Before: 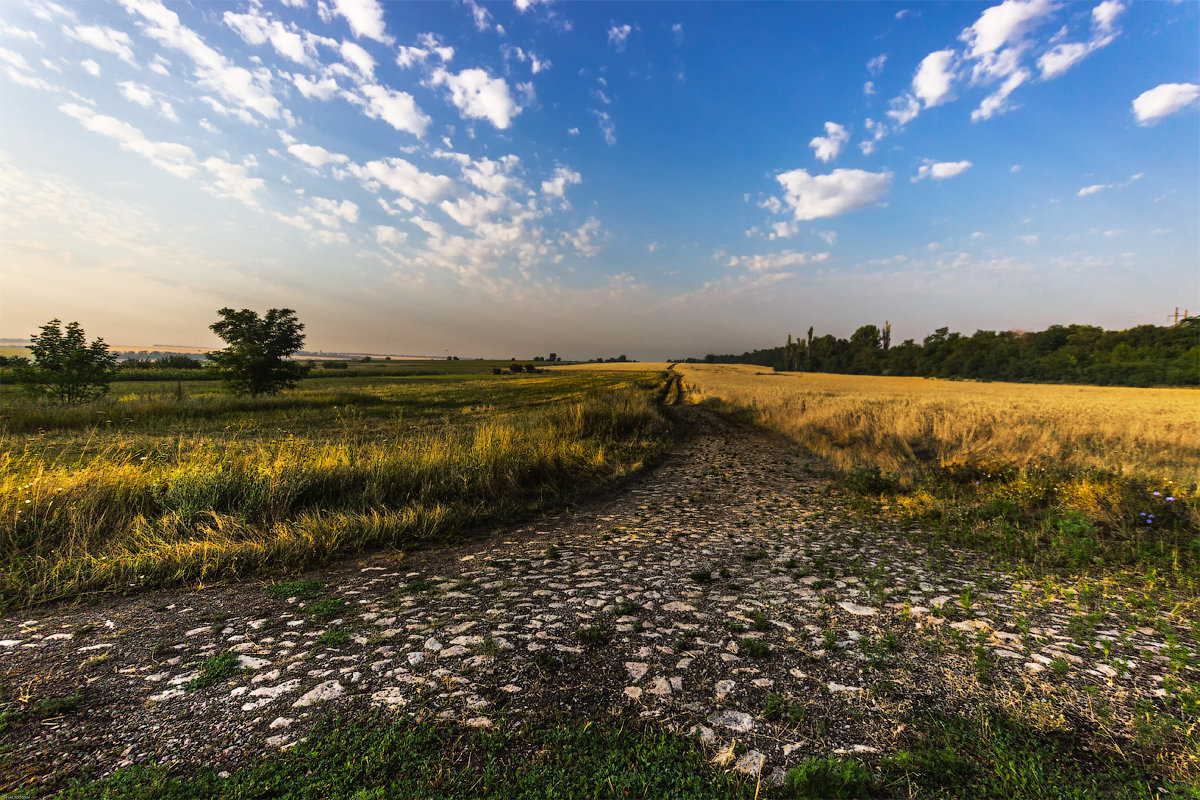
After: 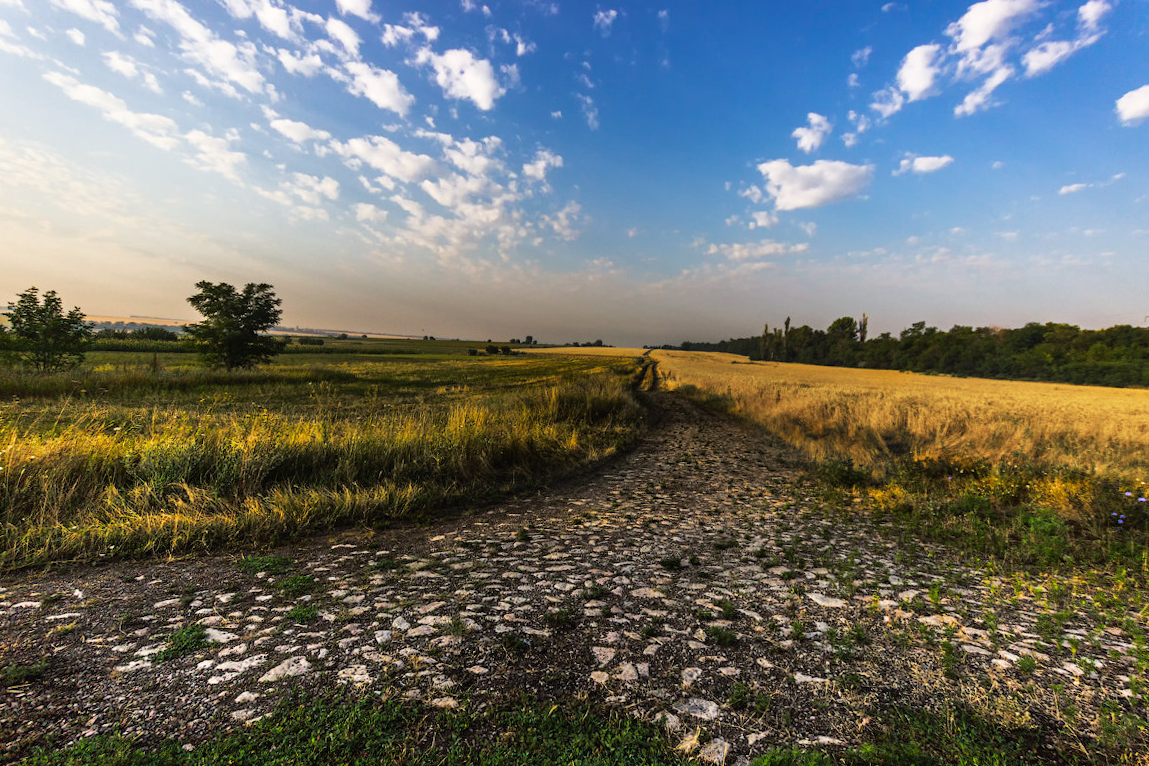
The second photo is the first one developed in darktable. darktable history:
crop and rotate: angle -1.69°
tone equalizer: on, module defaults
